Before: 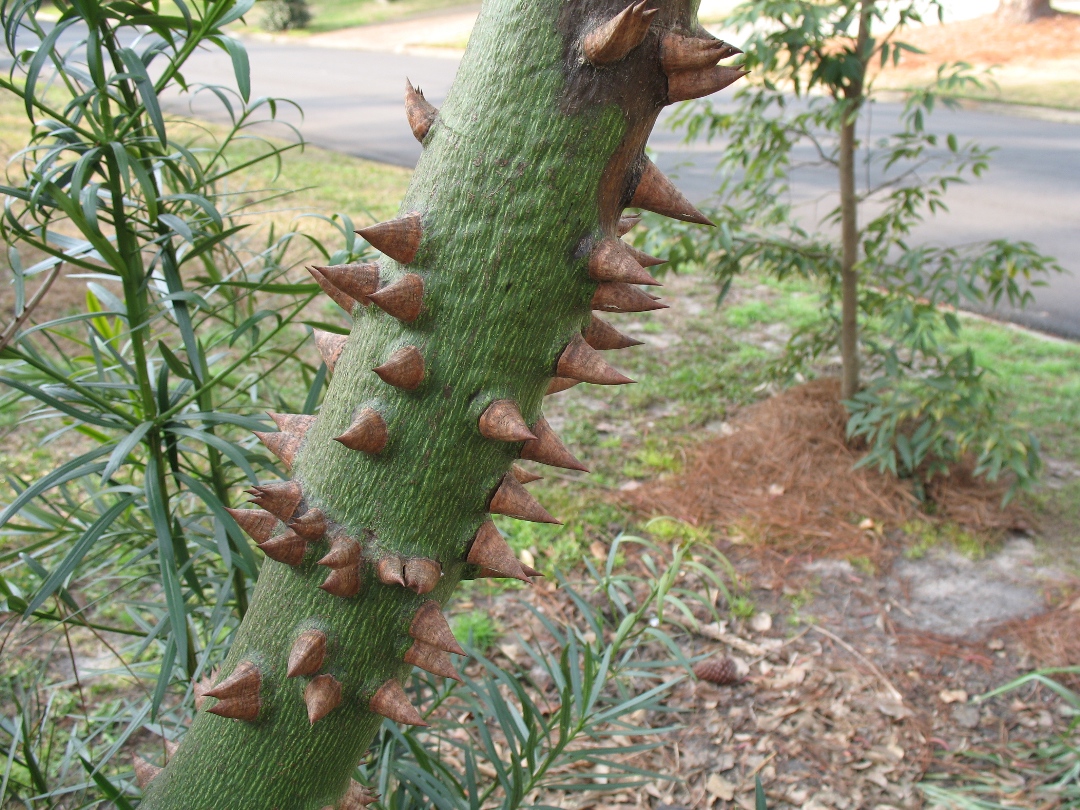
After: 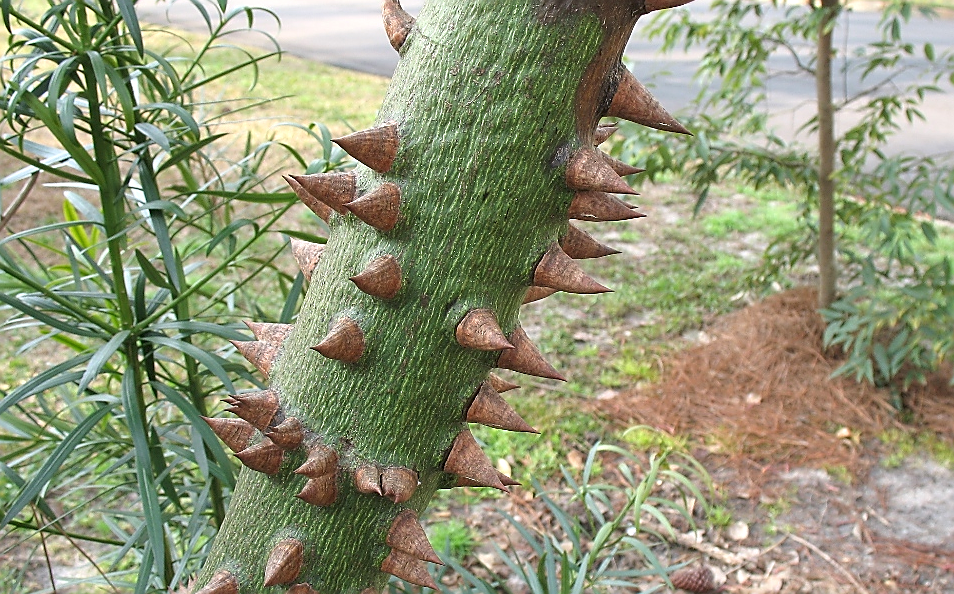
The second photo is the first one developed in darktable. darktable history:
sharpen: radius 1.356, amount 1.258, threshold 0.71
exposure: exposure 0.296 EV, compensate highlight preservation false
crop and rotate: left 2.279%, top 11.259%, right 9.321%, bottom 15.371%
